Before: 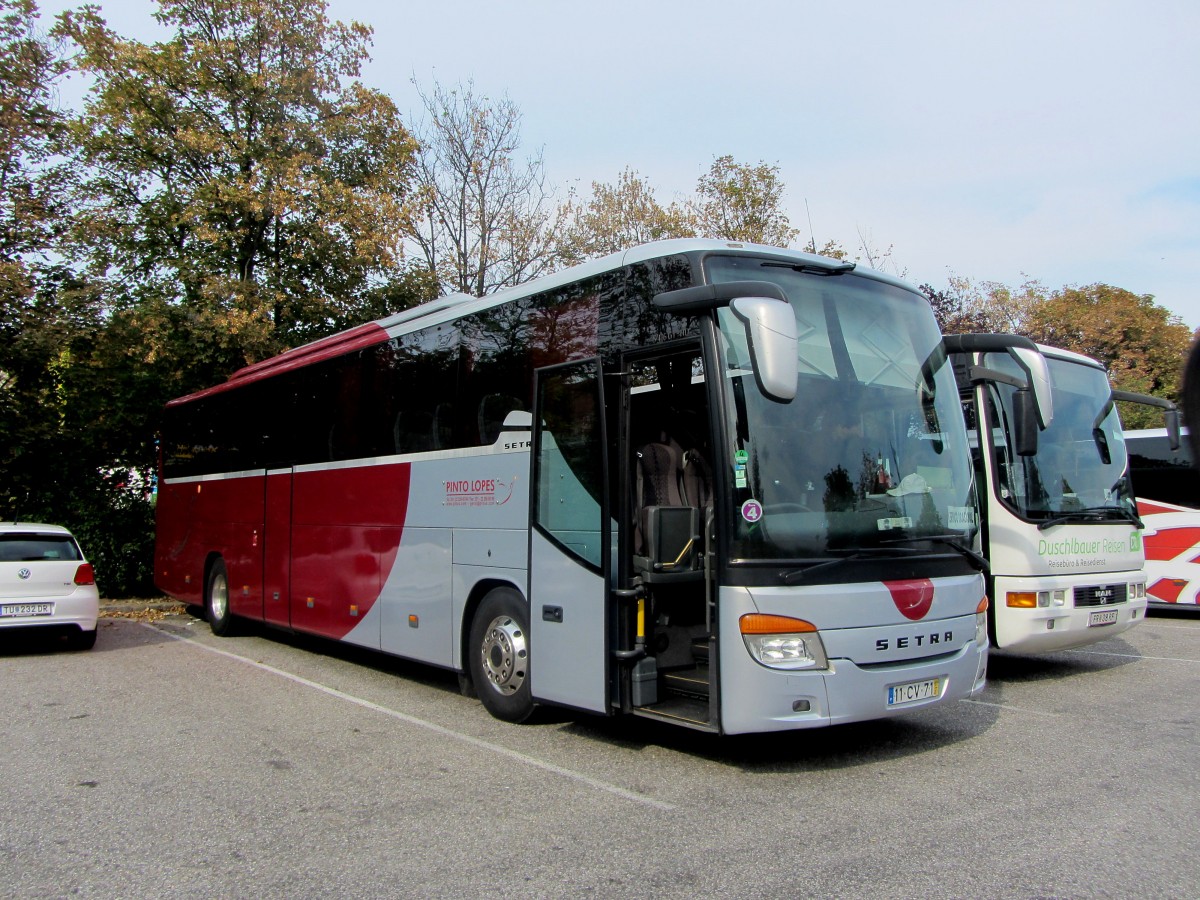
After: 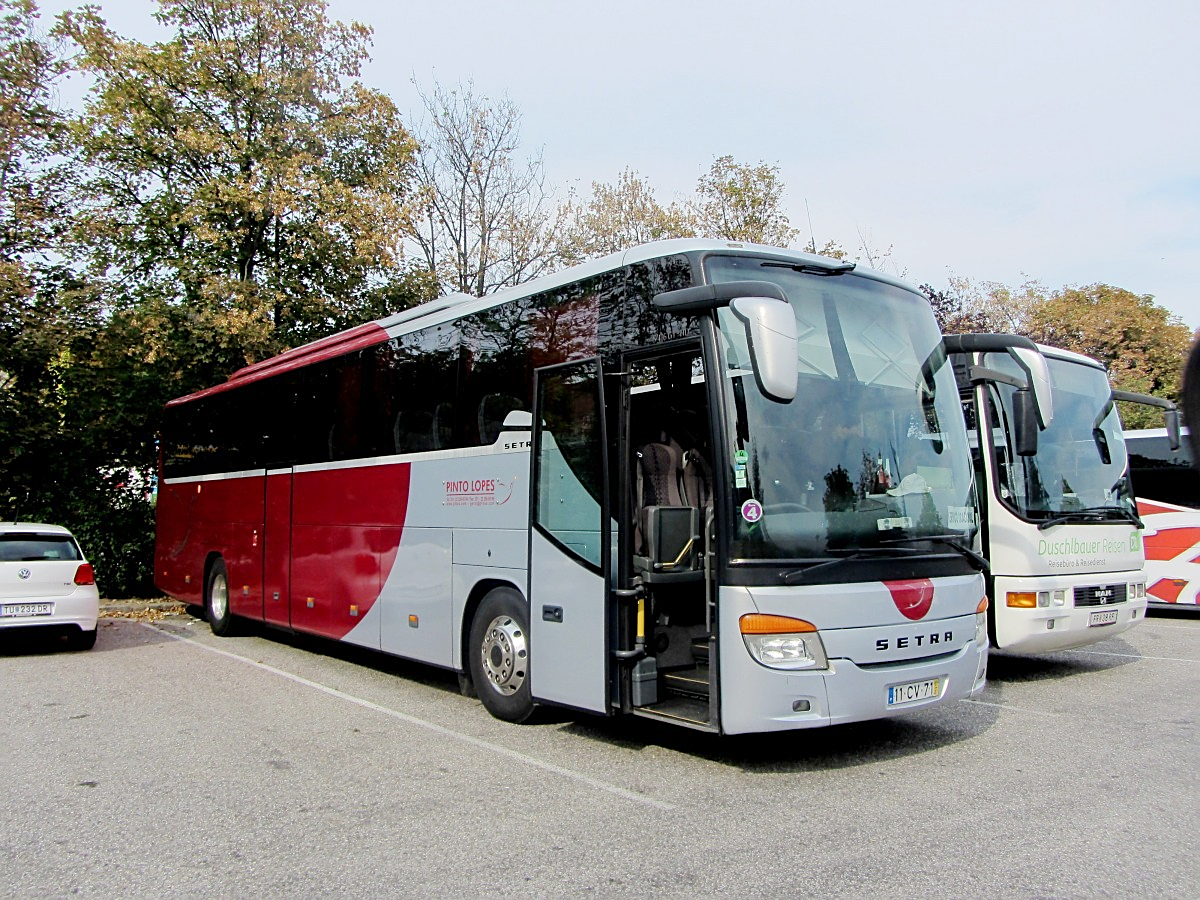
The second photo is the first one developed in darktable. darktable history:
base curve: curves: ch0 [(0, 0) (0.158, 0.273) (0.879, 0.895) (1, 1)], preserve colors none
sharpen: amount 0.493
